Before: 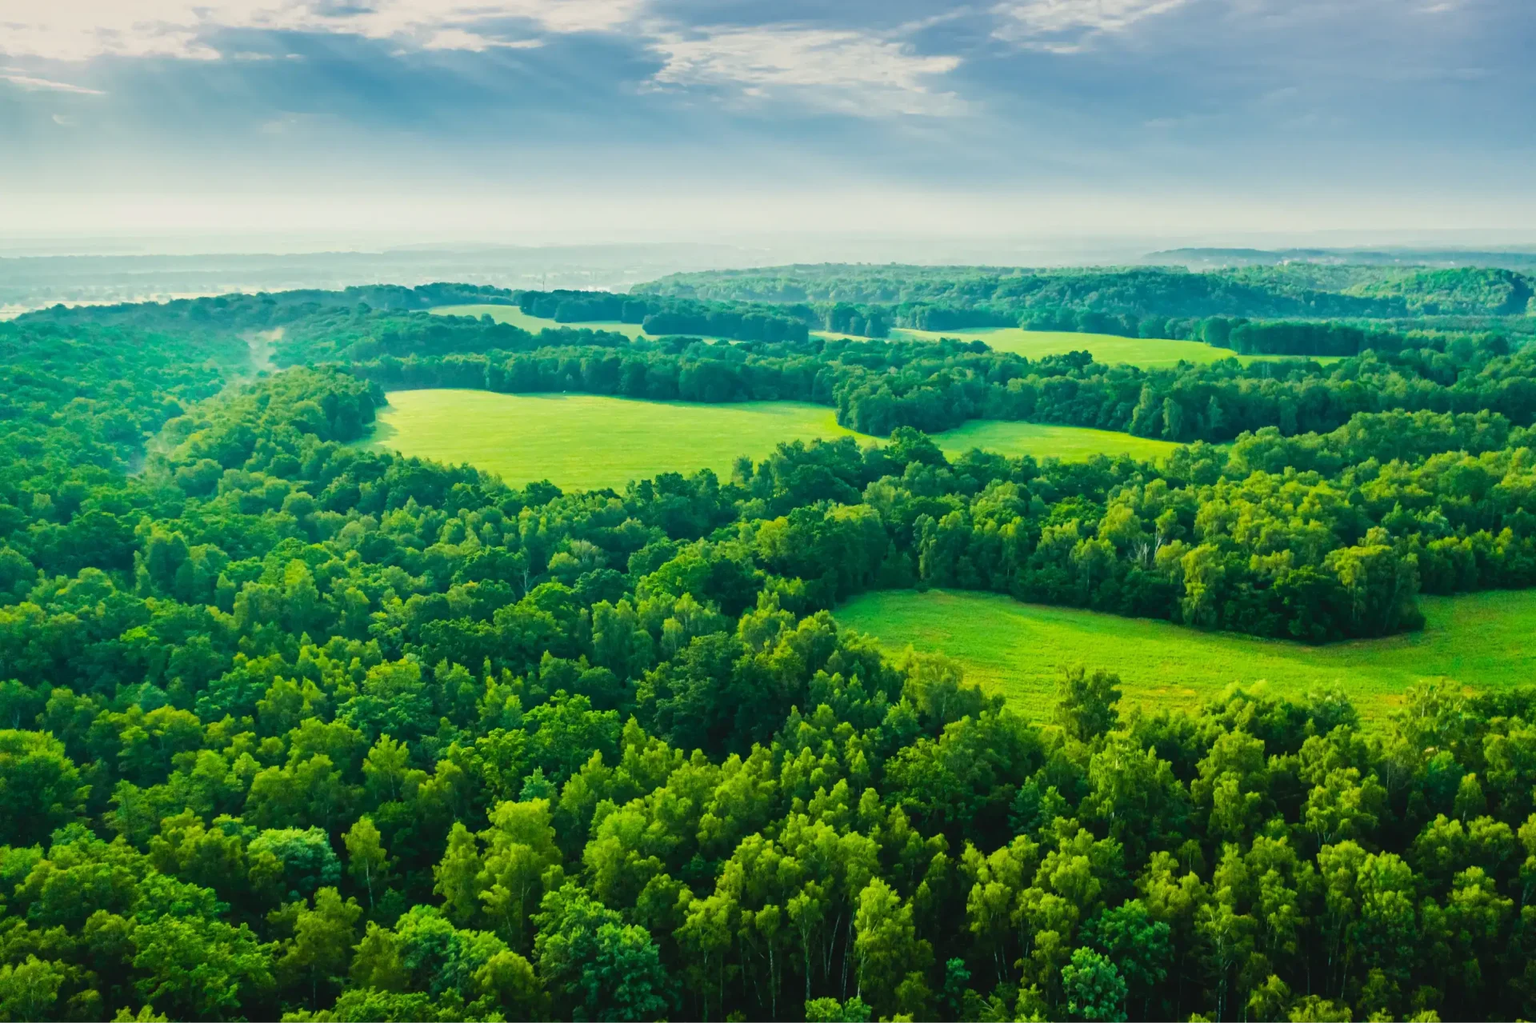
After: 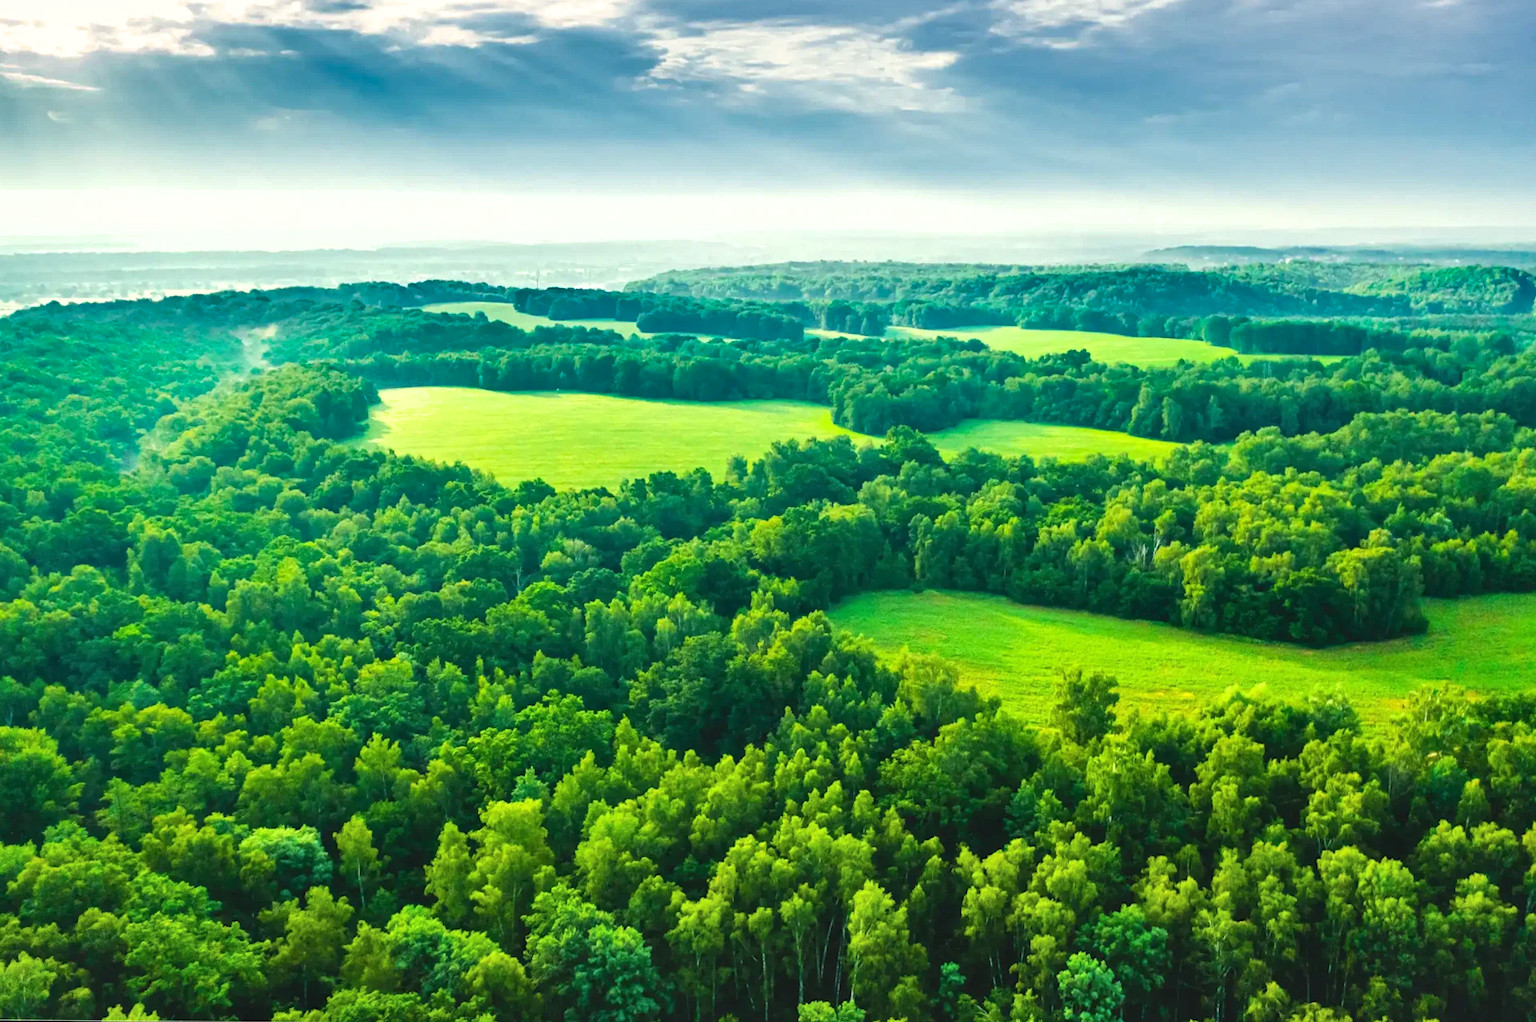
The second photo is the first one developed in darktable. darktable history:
exposure: exposure 0.507 EV, compensate highlight preservation false
shadows and highlights: low approximation 0.01, soften with gaussian
rotate and perspective: rotation 0.192°, lens shift (horizontal) -0.015, crop left 0.005, crop right 0.996, crop top 0.006, crop bottom 0.99
